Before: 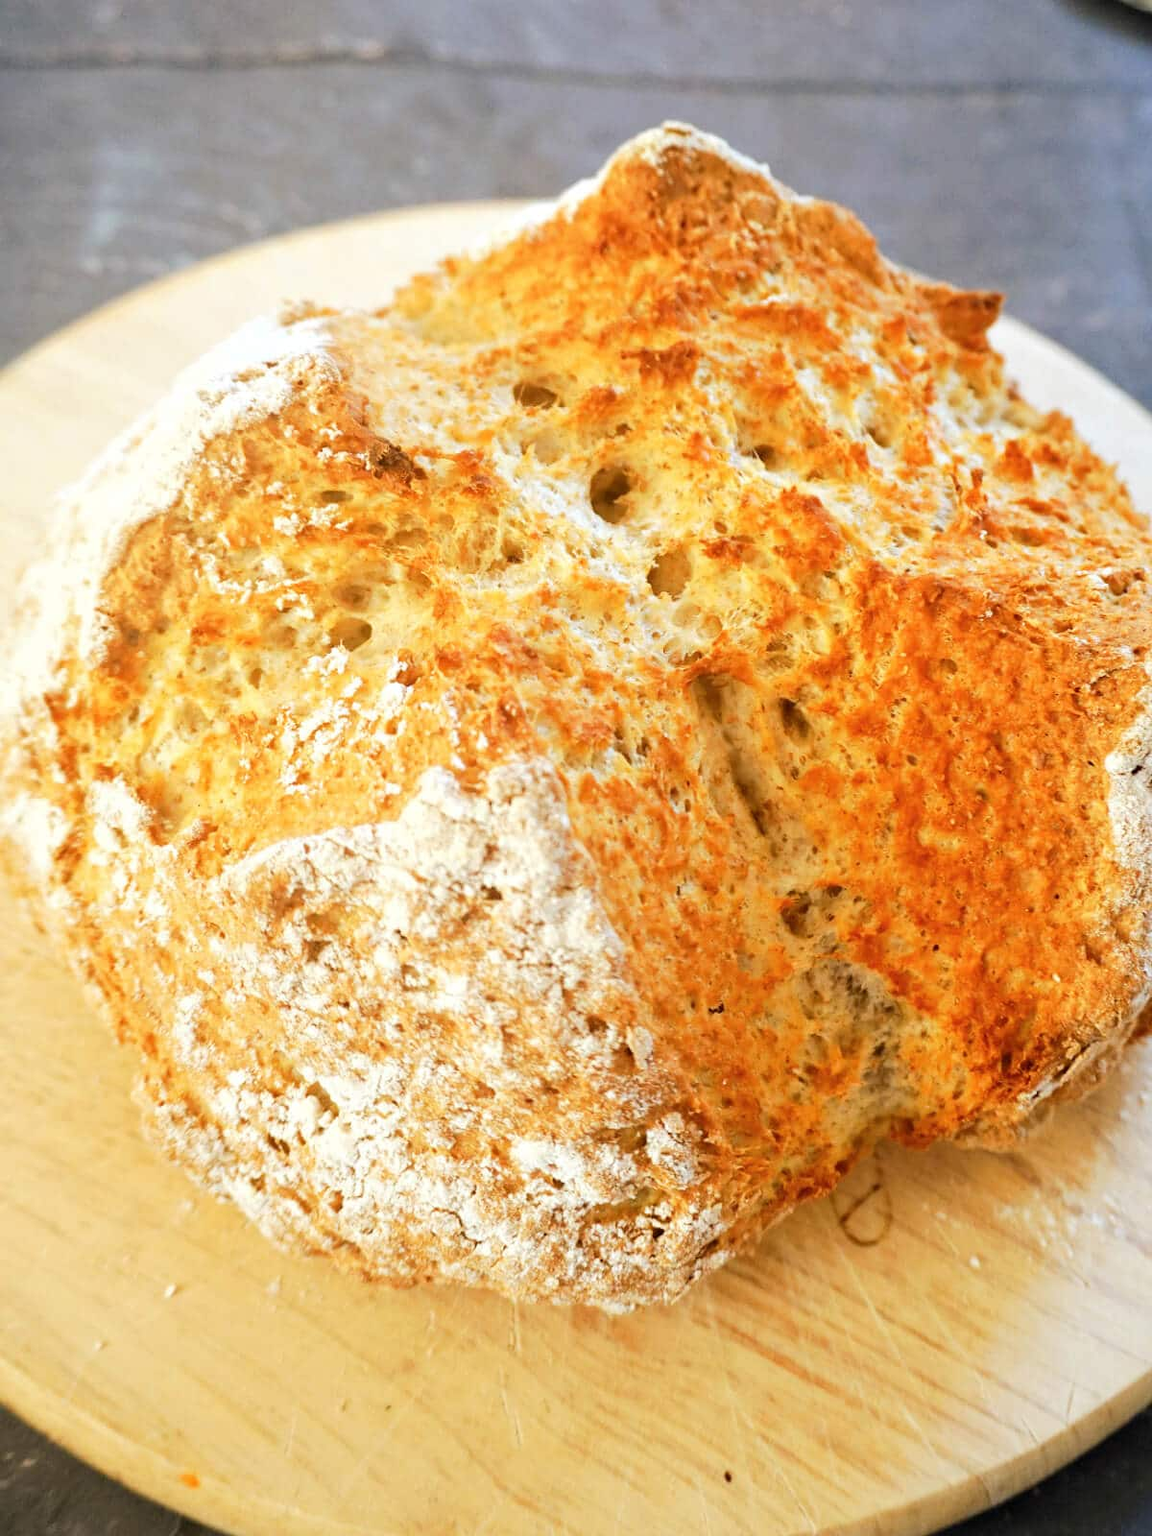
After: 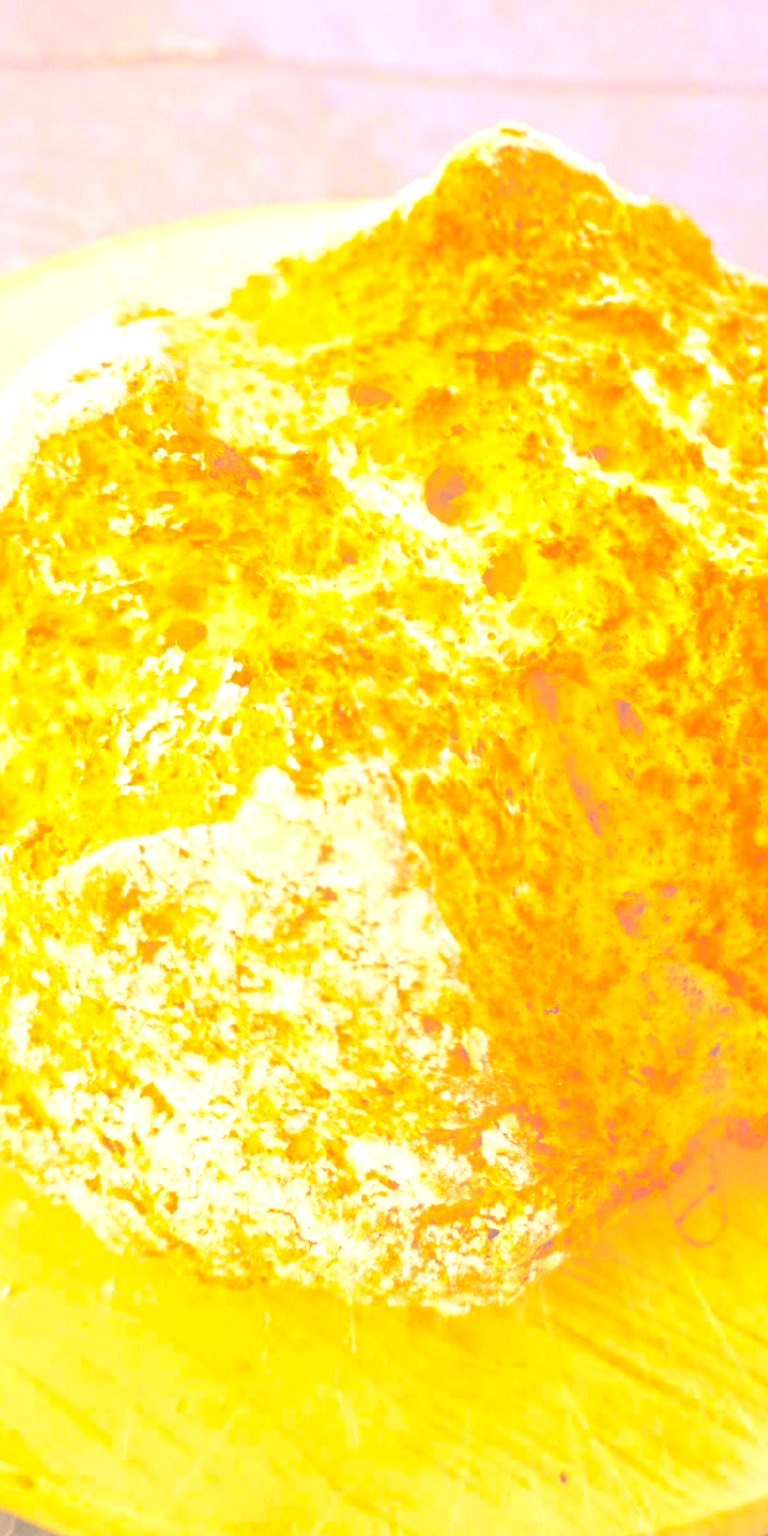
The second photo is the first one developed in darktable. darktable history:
contrast brightness saturation: brightness 0.981
crop and rotate: left 14.34%, right 18.951%
exposure: black level correction -0.023, exposure 1.395 EV, compensate highlight preservation false
local contrast: detail 130%
color balance rgb: highlights gain › chroma 4.519%, highlights gain › hue 30.79°, perceptual saturation grading › global saturation 31.191%, global vibrance 20%
